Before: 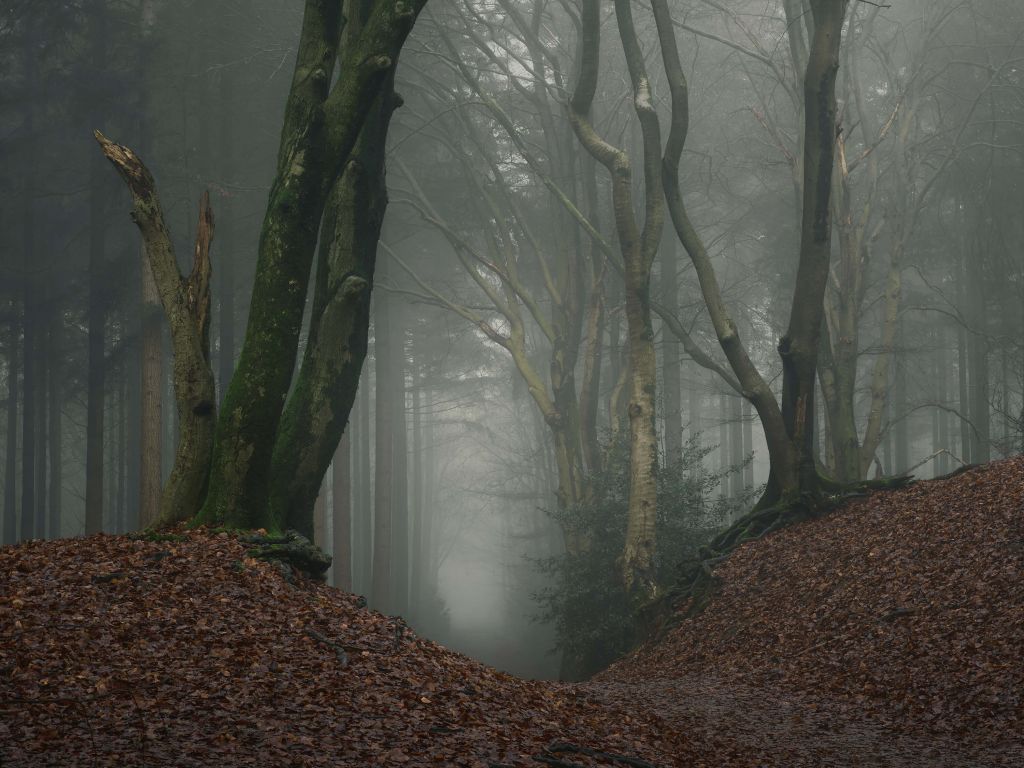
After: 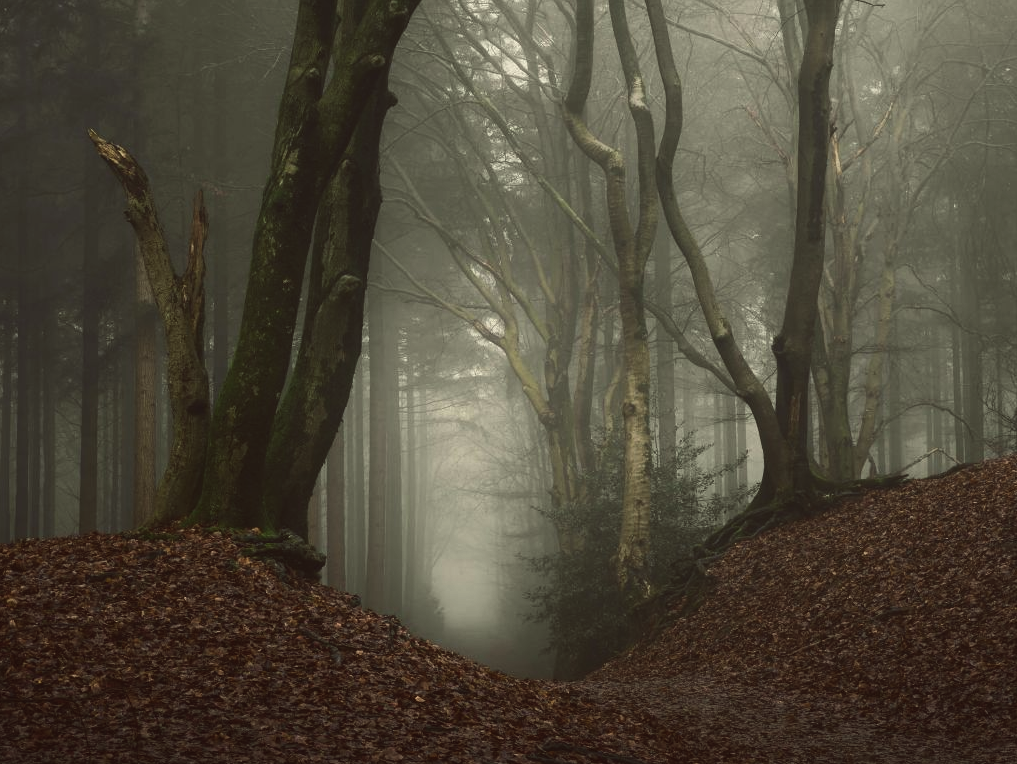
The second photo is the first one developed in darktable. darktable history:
tone equalizer: -8 EV -0.75 EV, -7 EV -0.7 EV, -6 EV -0.6 EV, -5 EV -0.4 EV, -3 EV 0.4 EV, -2 EV 0.6 EV, -1 EV 0.7 EV, +0 EV 0.75 EV, edges refinement/feathering 500, mask exposure compensation -1.57 EV, preserve details no
color balance: lift [1.005, 1.002, 0.998, 0.998], gamma [1, 1.021, 1.02, 0.979], gain [0.923, 1.066, 1.056, 0.934]
crop and rotate: left 0.614%, top 0.179%, bottom 0.309%
